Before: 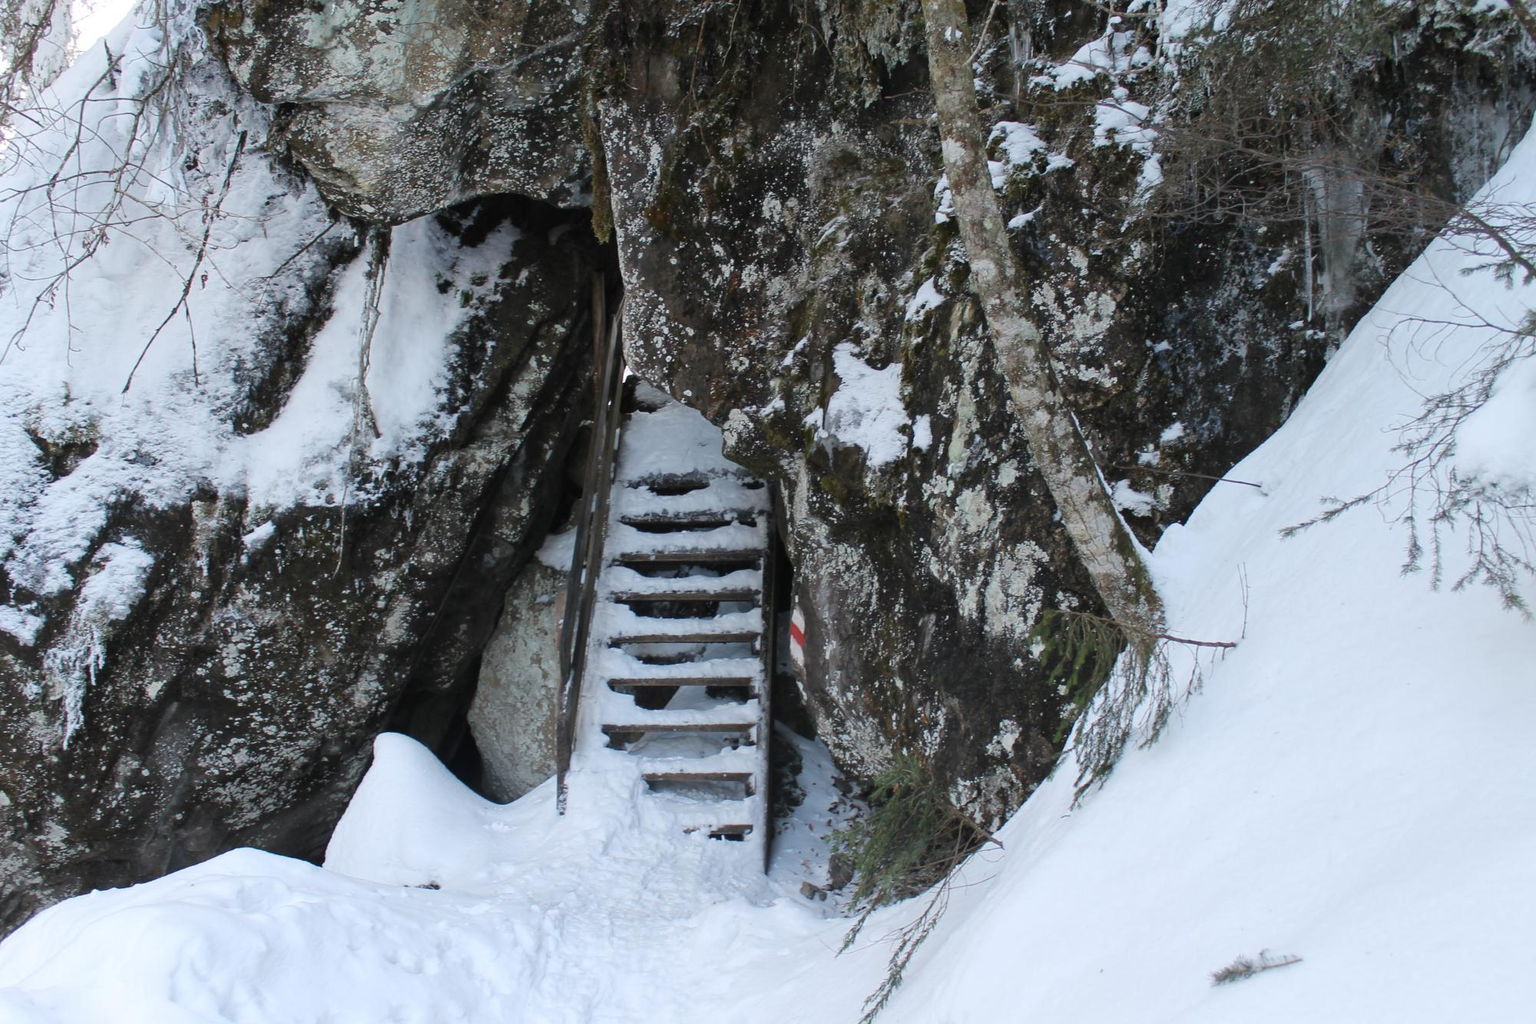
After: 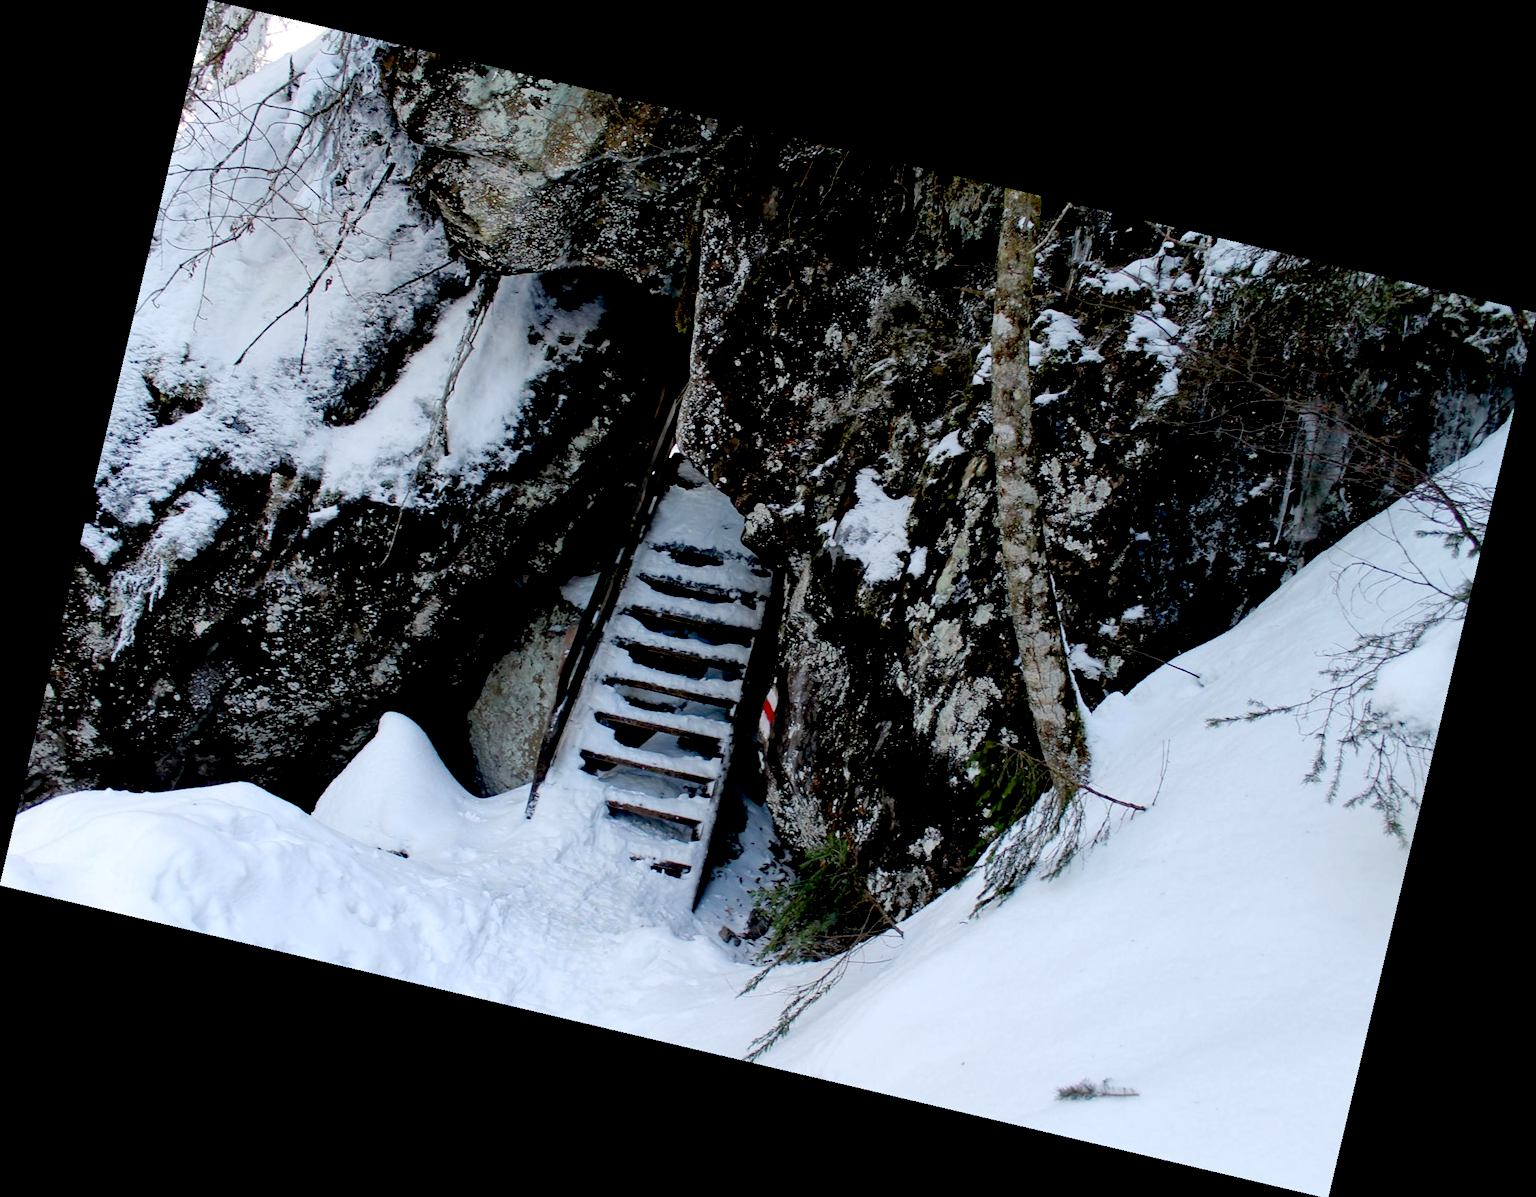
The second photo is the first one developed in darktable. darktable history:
exposure: black level correction 0.047, exposure 0.013 EV, compensate highlight preservation false
haze removal: compatibility mode true, adaptive false
rotate and perspective: rotation 13.27°, automatic cropping off
